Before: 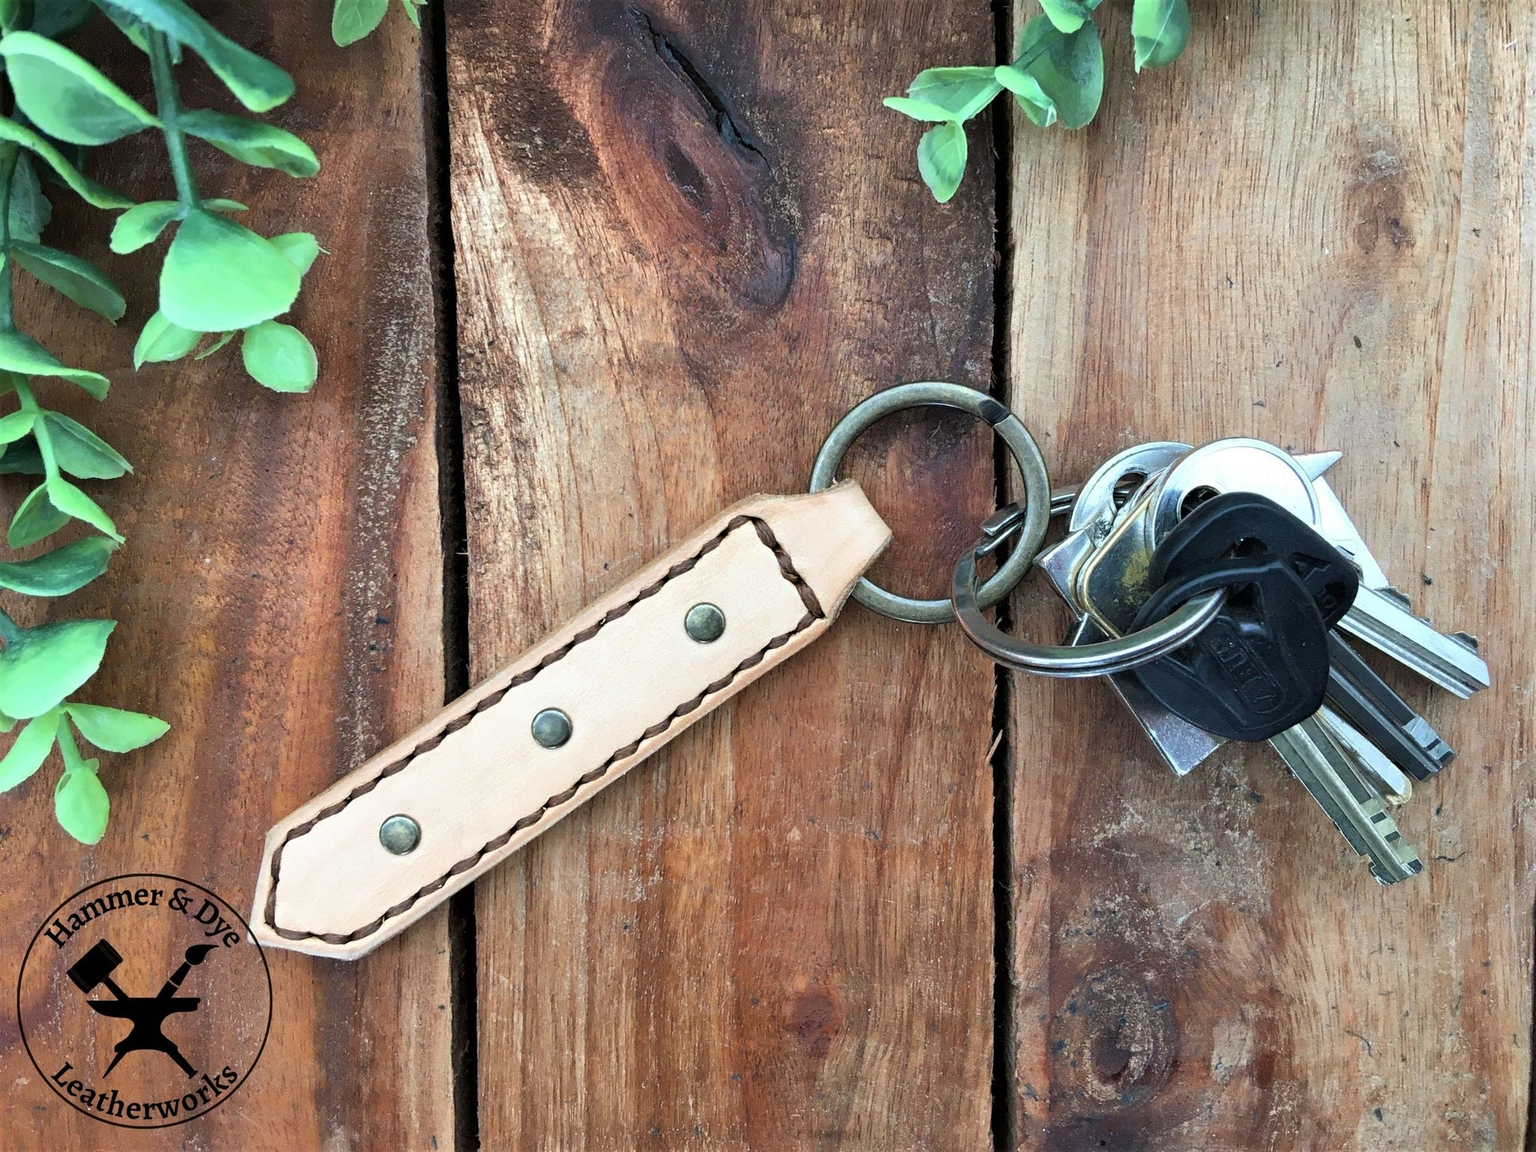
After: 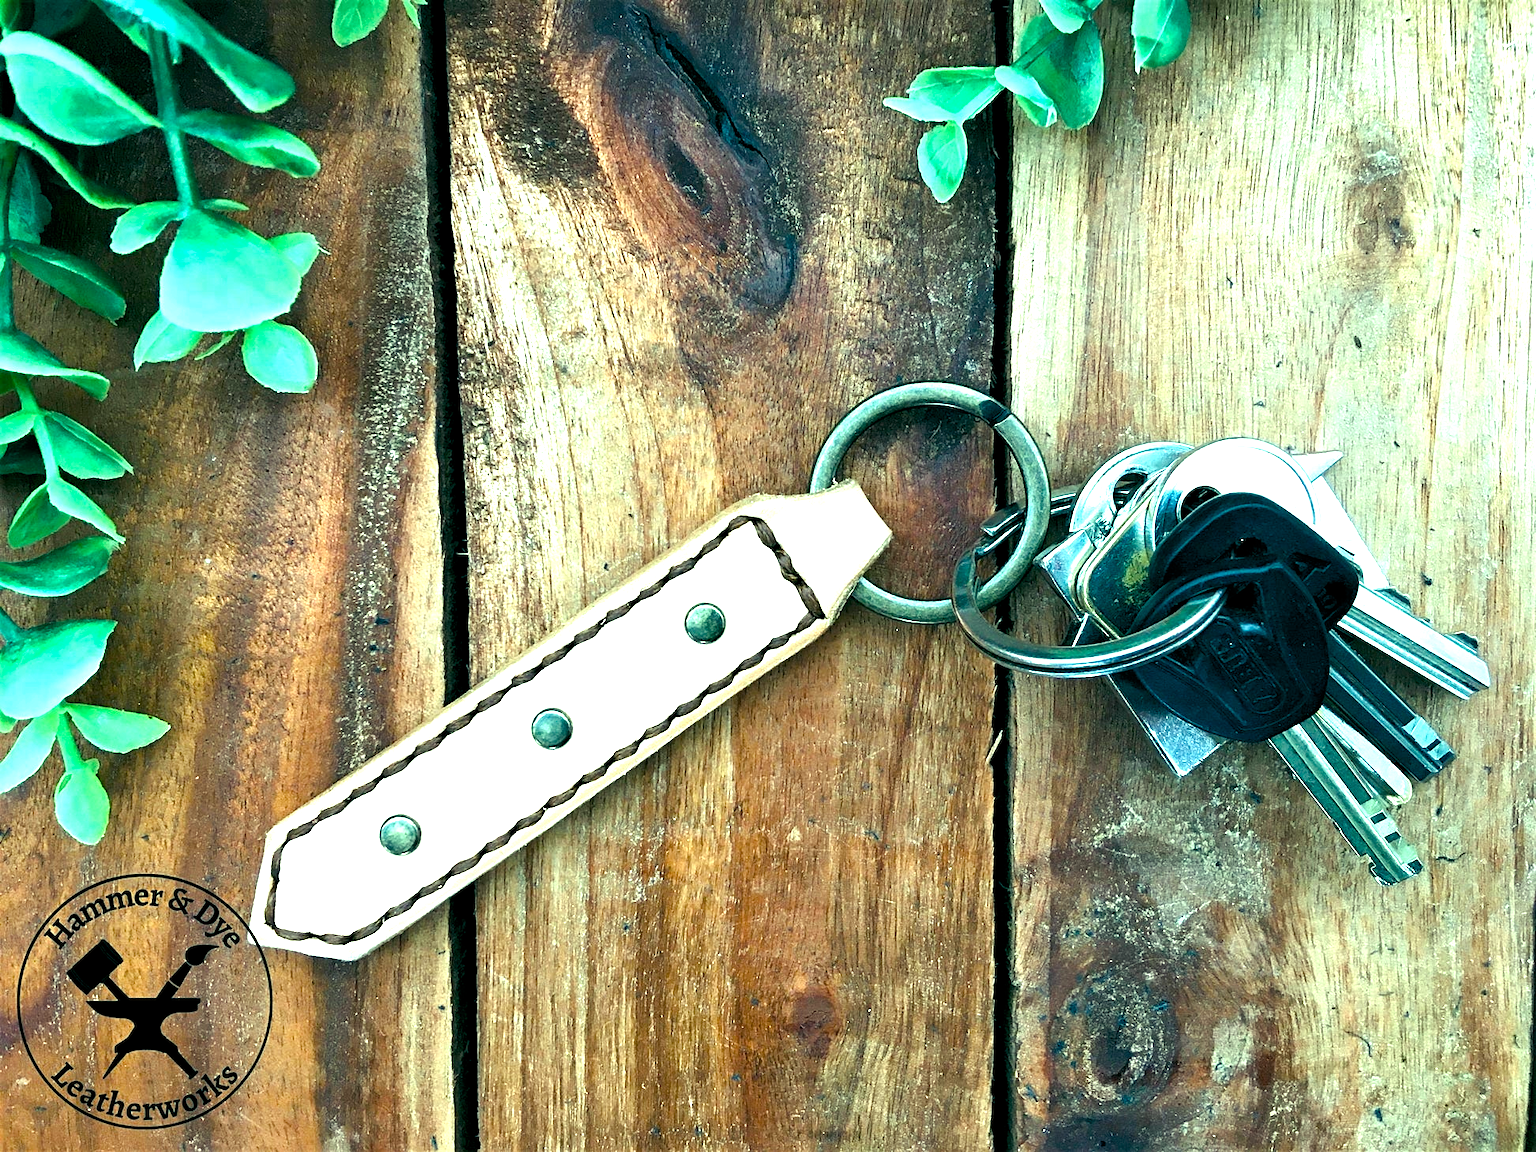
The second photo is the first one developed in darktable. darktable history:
color balance rgb: shadows lift › luminance -7.7%, shadows lift › chroma 2.13%, shadows lift › hue 165.27°, power › luminance -7.77%, power › chroma 1.1%, power › hue 215.88°, highlights gain › luminance 15.15%, highlights gain › chroma 7%, highlights gain › hue 125.57°, global offset › luminance -0.33%, global offset › chroma 0.11%, global offset › hue 165.27°, perceptual saturation grading › global saturation 24.42%, perceptual saturation grading › highlights -24.42%, perceptual saturation grading › mid-tones 24.42%, perceptual saturation grading › shadows 40%, perceptual brilliance grading › global brilliance -5%, perceptual brilliance grading › highlights 24.42%, perceptual brilliance grading › mid-tones 7%, perceptual brilliance grading › shadows -5%
sharpen: amount 0.2
exposure: exposure 0.29 EV, compensate highlight preservation false
